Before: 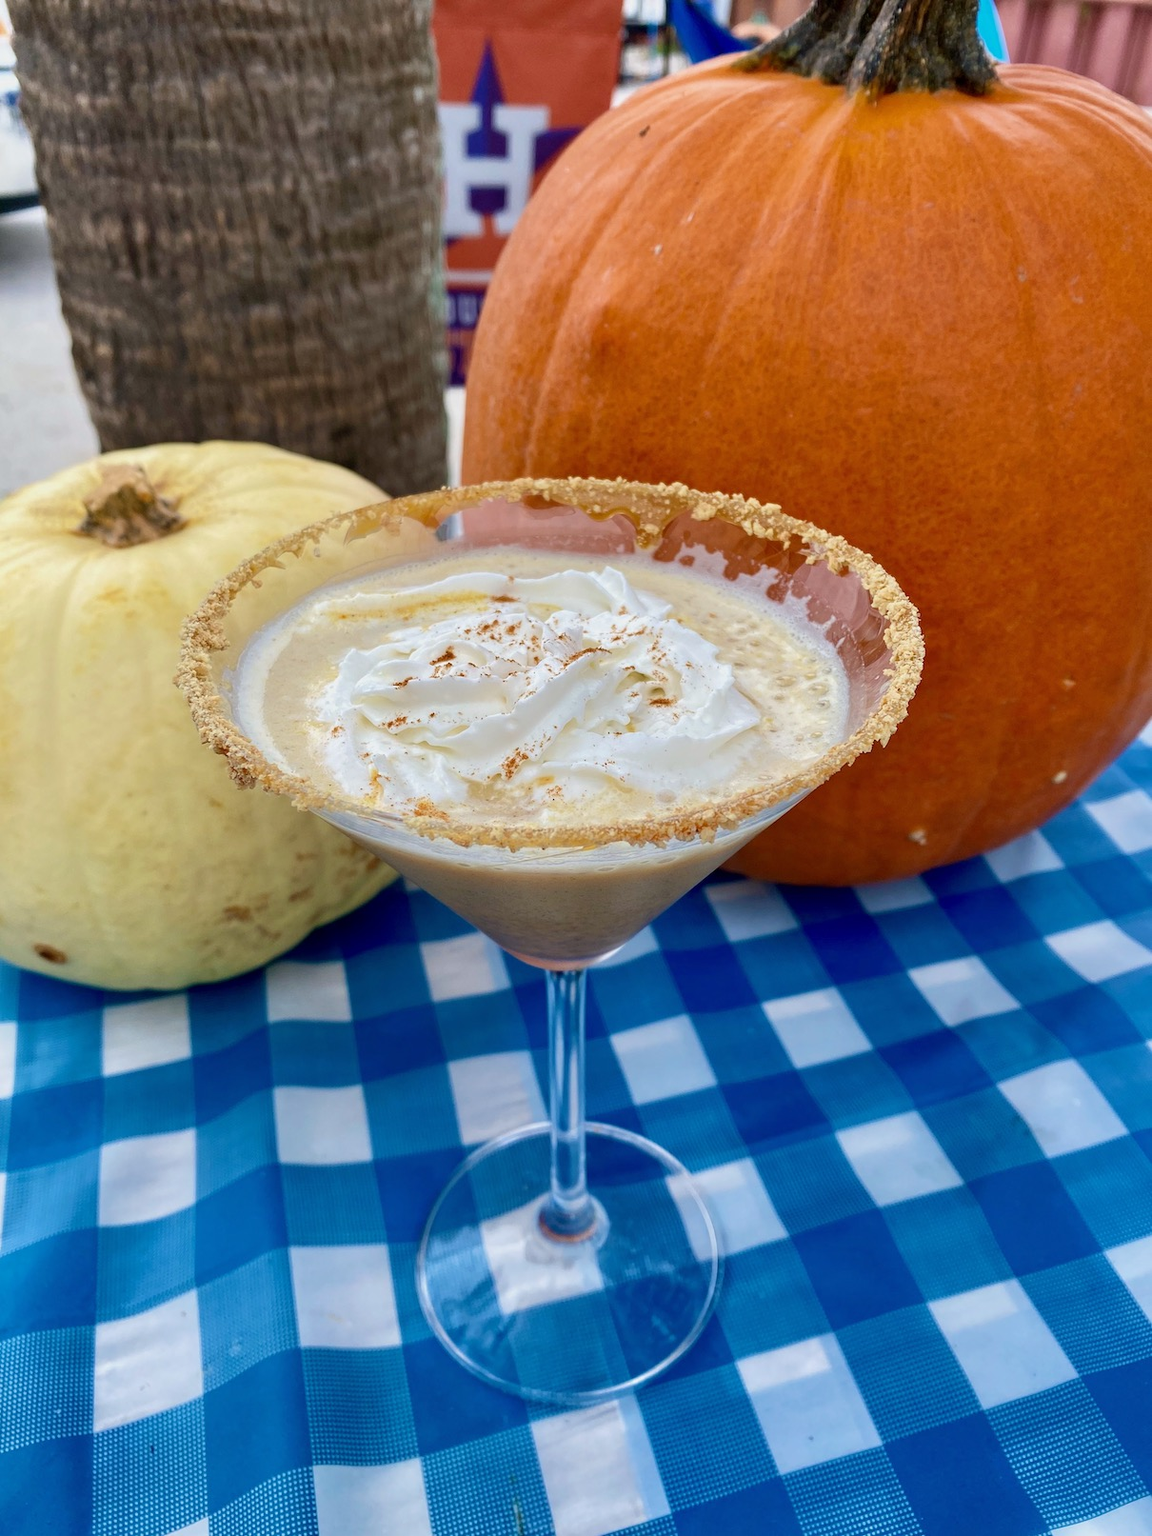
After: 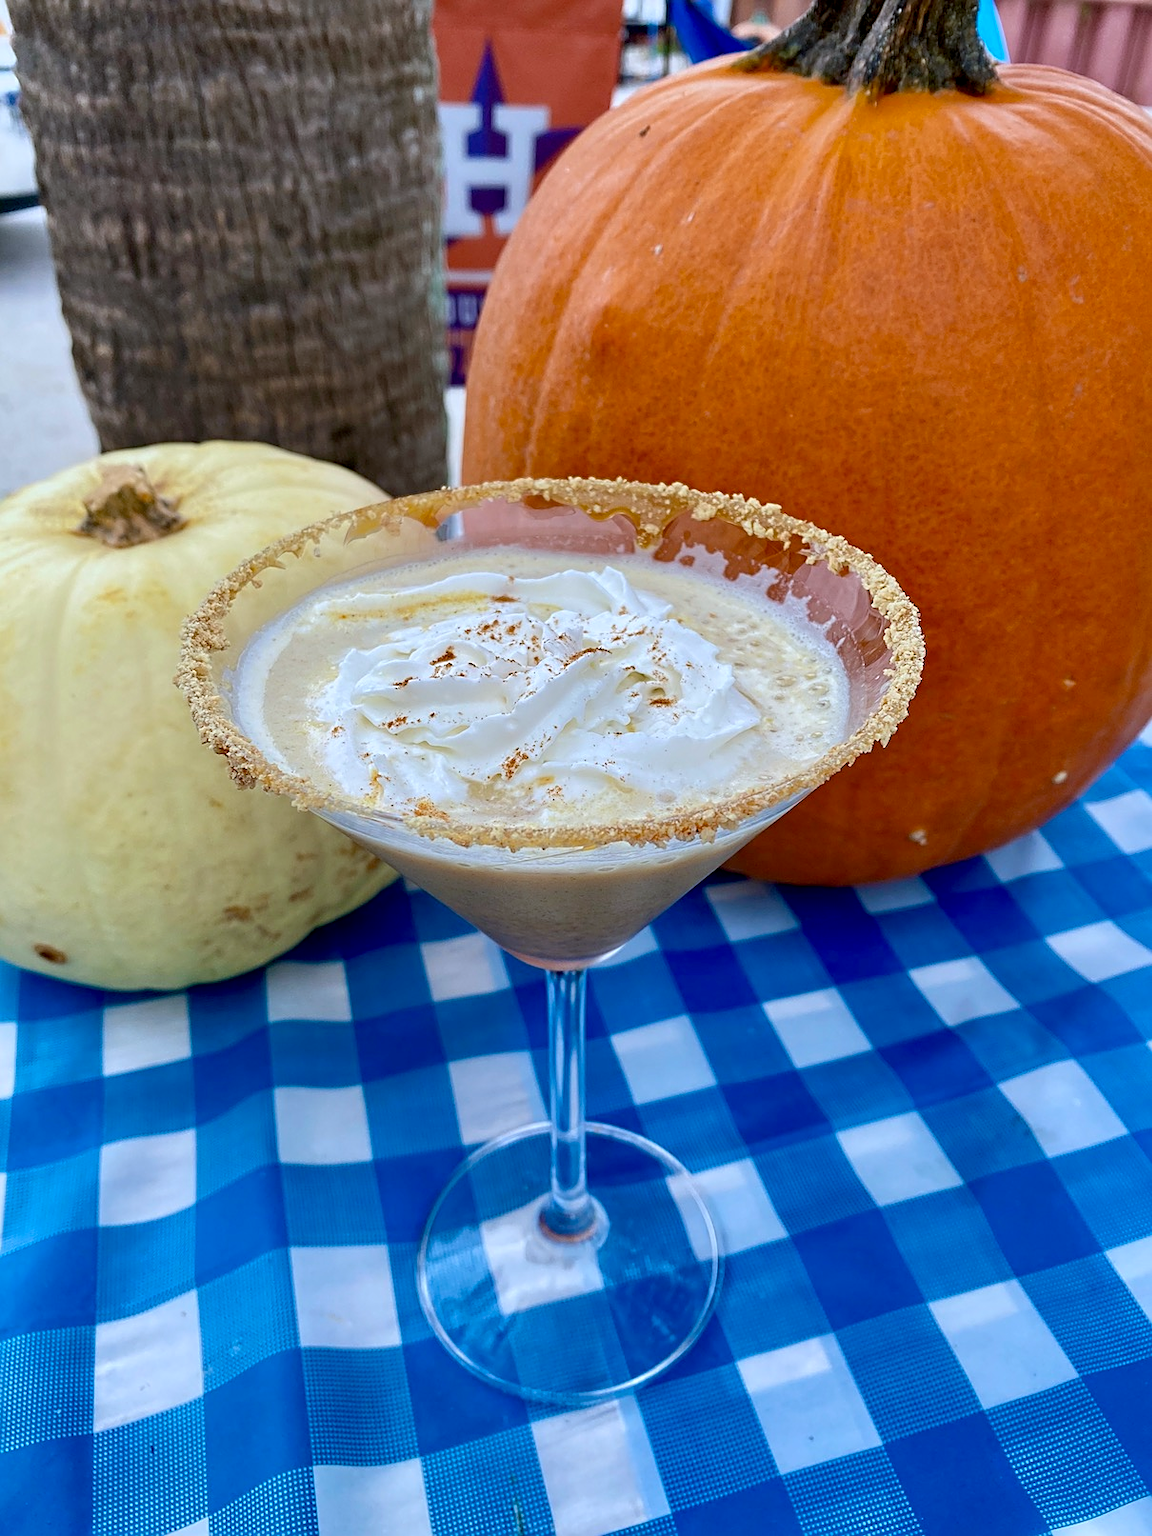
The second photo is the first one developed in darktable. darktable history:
color calibration: x 0.37, y 0.382, temperature 4313.32 K
sharpen: on, module defaults
